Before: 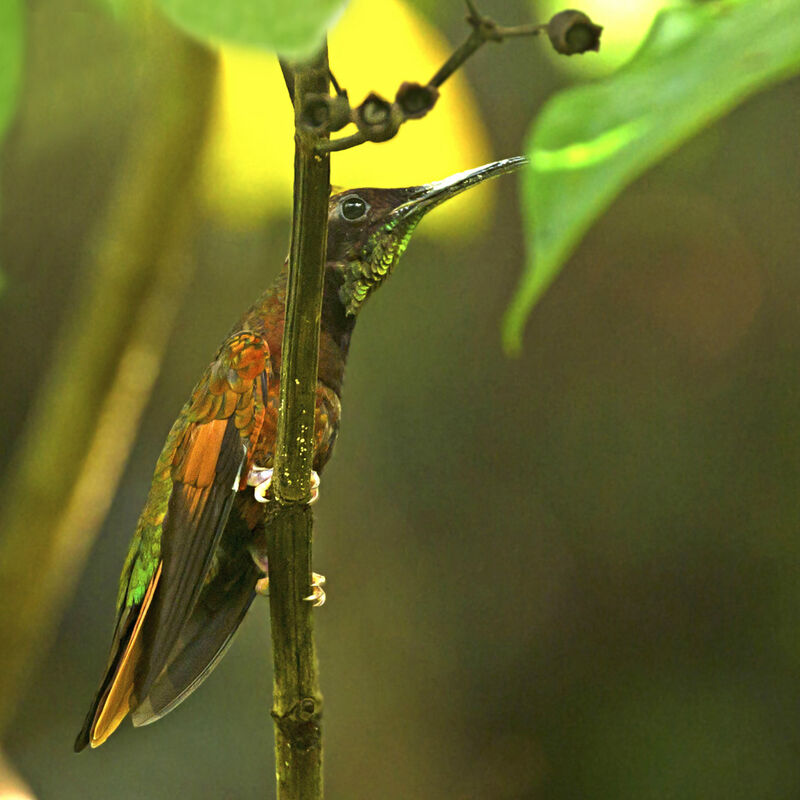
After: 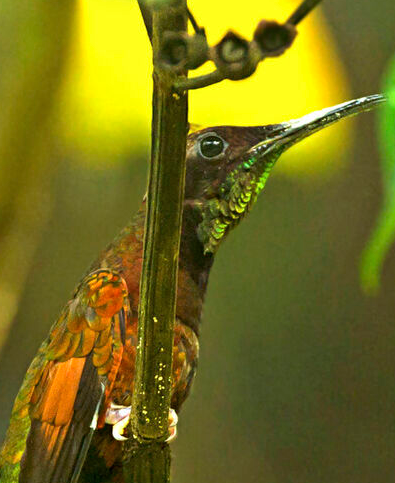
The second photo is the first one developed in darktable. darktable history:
crop: left 17.859%, top 7.808%, right 32.658%, bottom 31.739%
